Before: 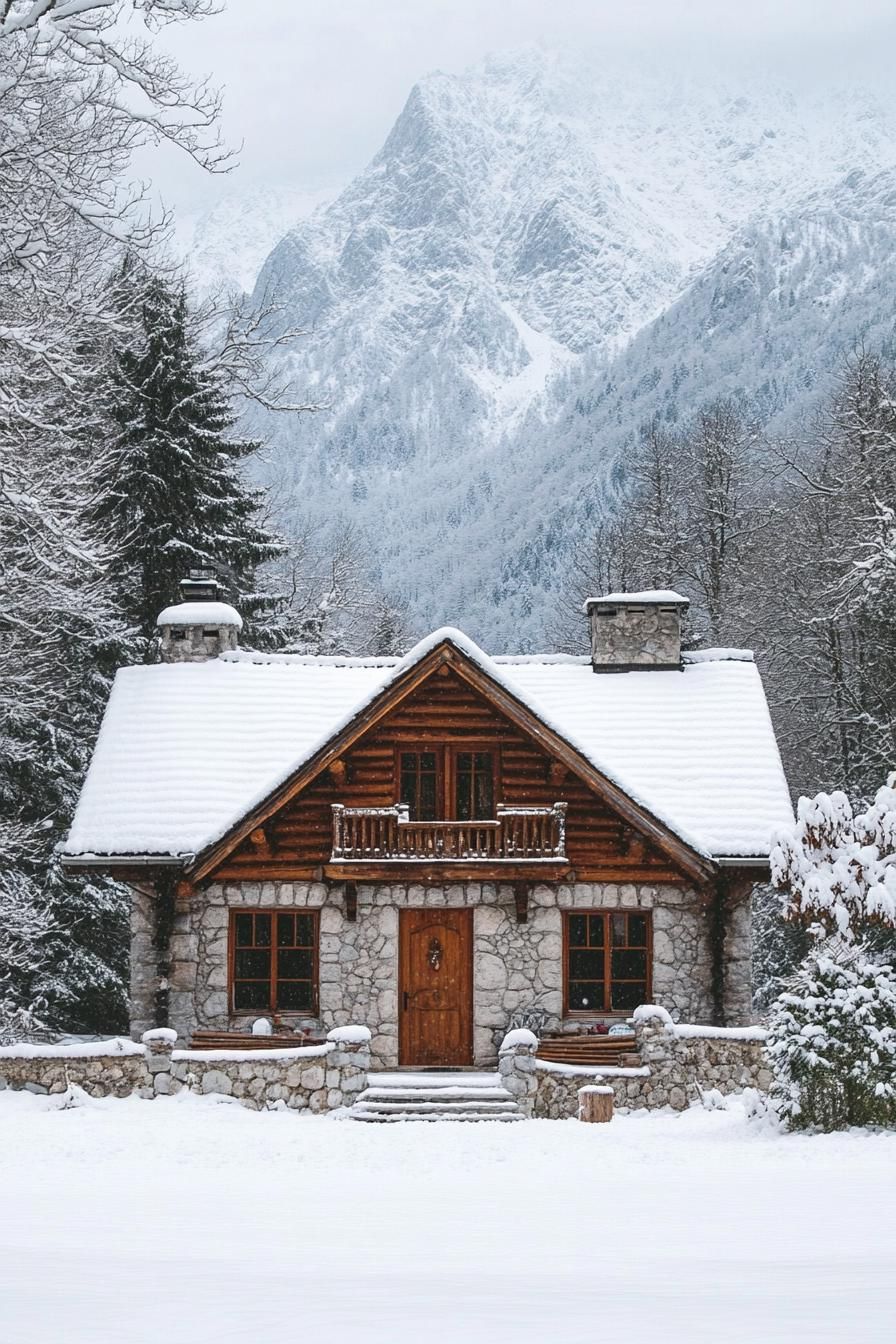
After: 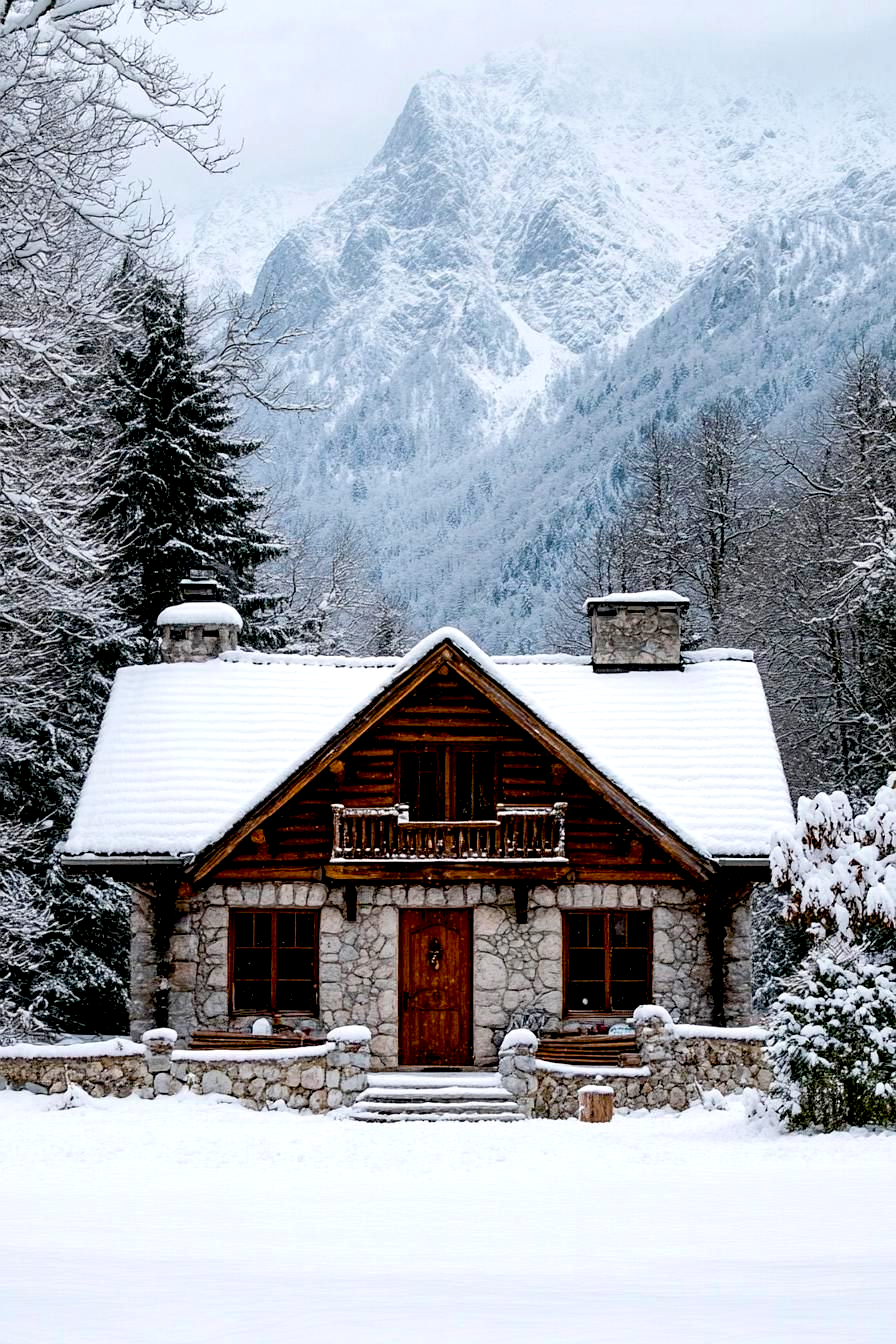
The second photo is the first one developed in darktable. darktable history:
exposure: black level correction 0.044, exposure -0.234 EV, compensate highlight preservation false
color balance rgb: perceptual saturation grading › global saturation 31.232%, perceptual brilliance grading › highlights 10.223%, perceptual brilliance grading › mid-tones 5.368%
